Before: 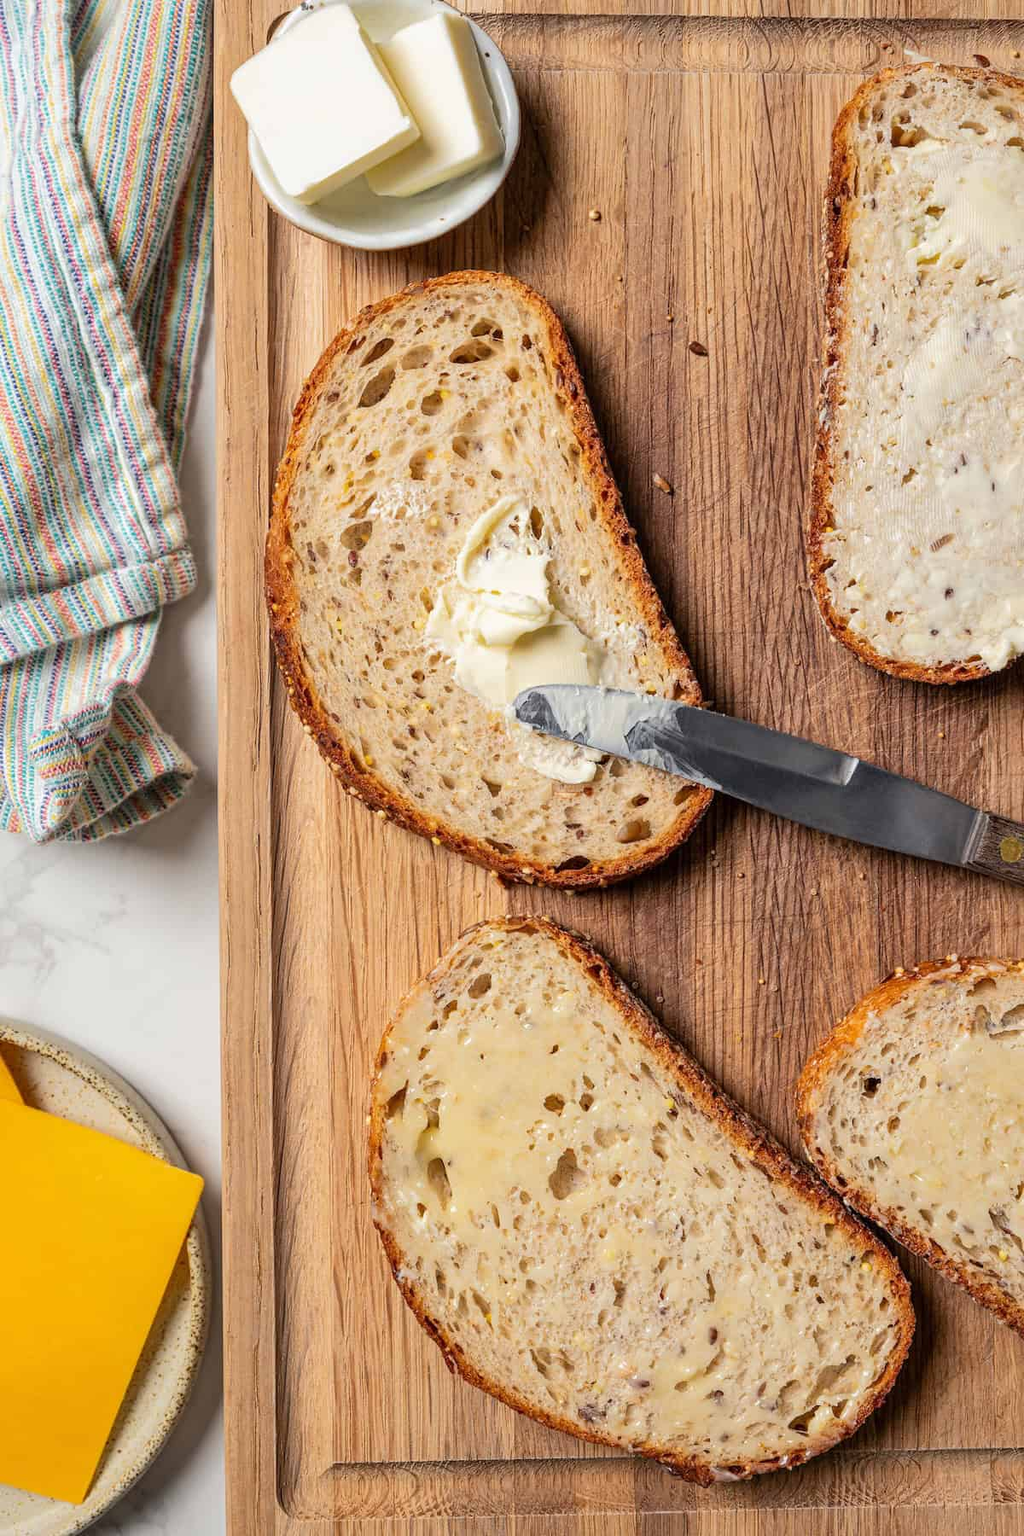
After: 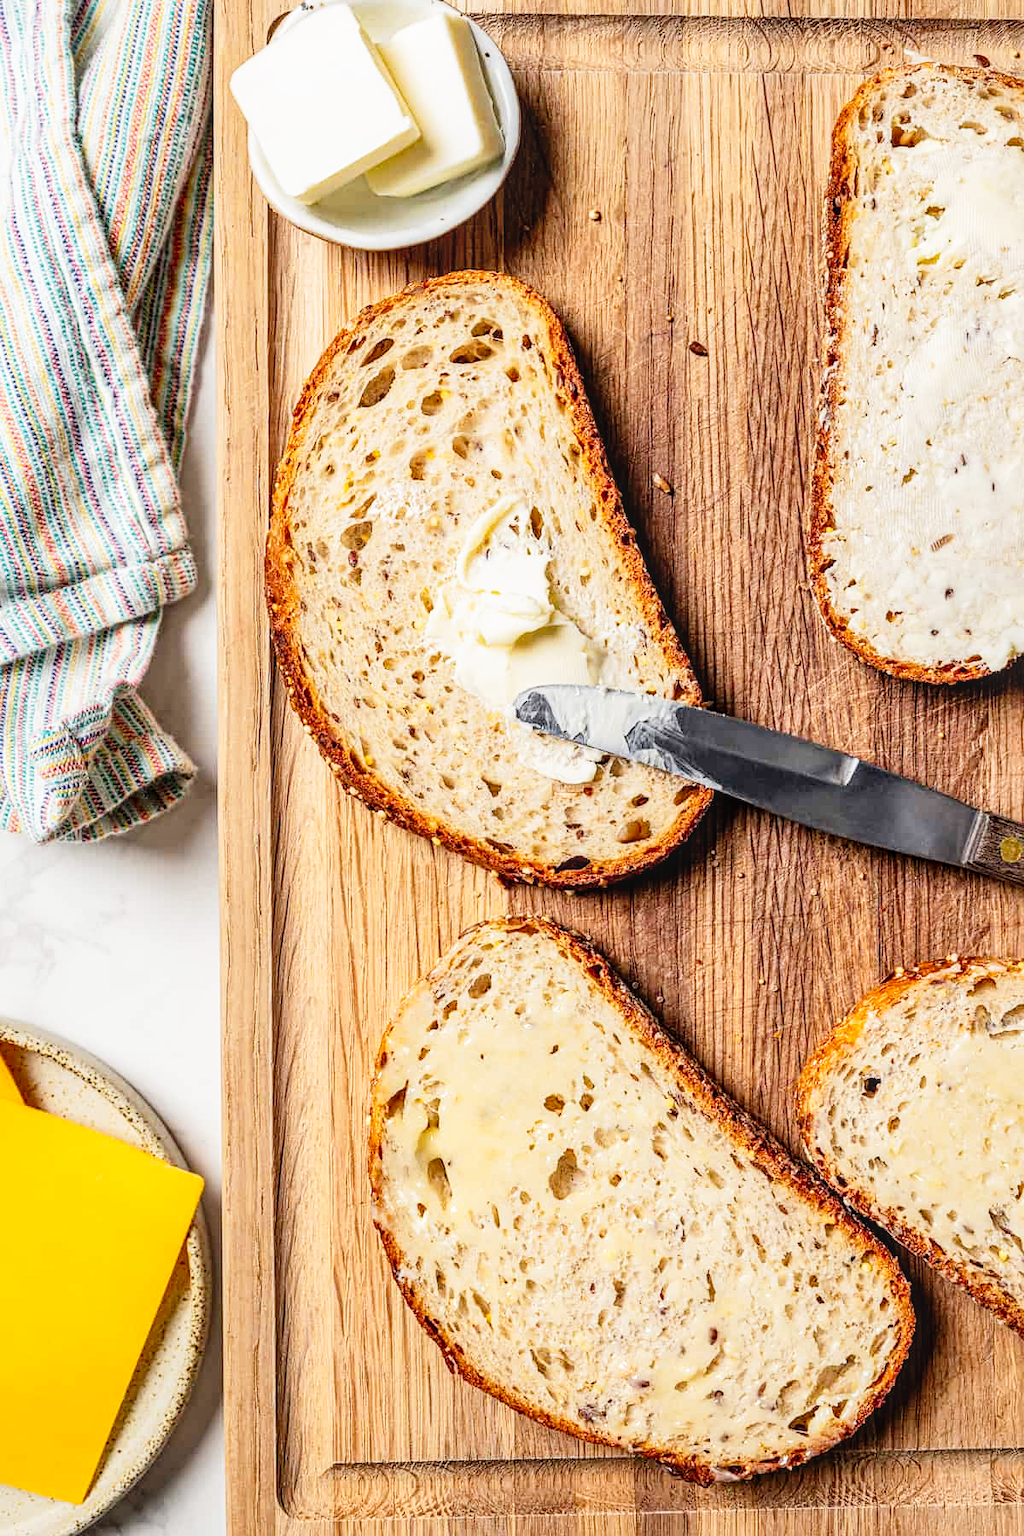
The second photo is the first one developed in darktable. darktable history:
local contrast: on, module defaults
sharpen: amount 0.205
tone curve: curves: ch0 [(0.003, 0.032) (0.037, 0.037) (0.142, 0.117) (0.279, 0.311) (0.405, 0.49) (0.526, 0.651) (0.722, 0.857) (0.875, 0.946) (1, 0.98)]; ch1 [(0, 0) (0.305, 0.325) (0.453, 0.437) (0.482, 0.473) (0.501, 0.498) (0.515, 0.523) (0.559, 0.591) (0.6, 0.659) (0.656, 0.71) (1, 1)]; ch2 [(0, 0) (0.323, 0.277) (0.424, 0.396) (0.479, 0.484) (0.499, 0.502) (0.515, 0.537) (0.564, 0.595) (0.644, 0.703) (0.742, 0.803) (1, 1)], preserve colors none
